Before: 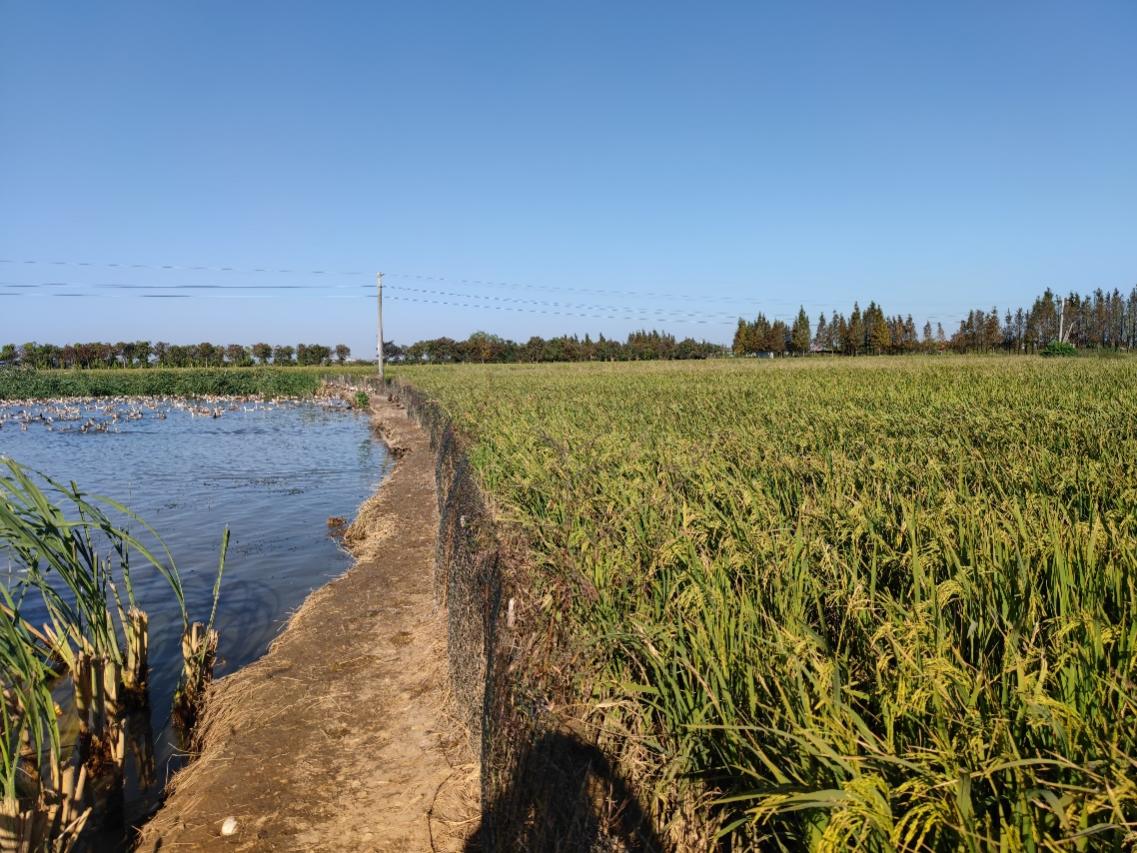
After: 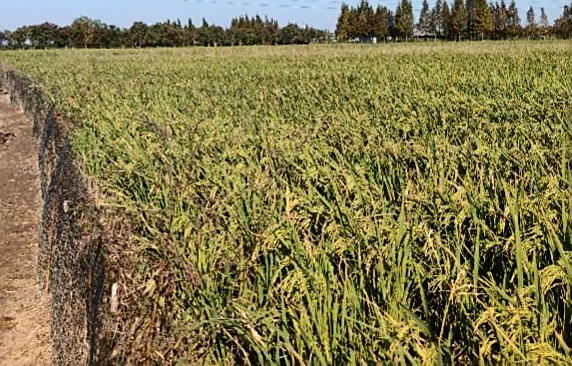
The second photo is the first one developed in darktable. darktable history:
tone curve: curves: ch0 [(0, 0) (0.003, 0.018) (0.011, 0.019) (0.025, 0.024) (0.044, 0.037) (0.069, 0.053) (0.1, 0.075) (0.136, 0.105) (0.177, 0.136) (0.224, 0.179) (0.277, 0.244) (0.335, 0.319) (0.399, 0.4) (0.468, 0.495) (0.543, 0.58) (0.623, 0.671) (0.709, 0.757) (0.801, 0.838) (0.898, 0.913) (1, 1)], color space Lab, independent channels, preserve colors none
shadows and highlights: radius 126.93, shadows 30.34, highlights -31.16, low approximation 0.01, soften with gaussian
crop: left 35%, top 37.005%, right 14.678%, bottom 20.002%
sharpen: on, module defaults
